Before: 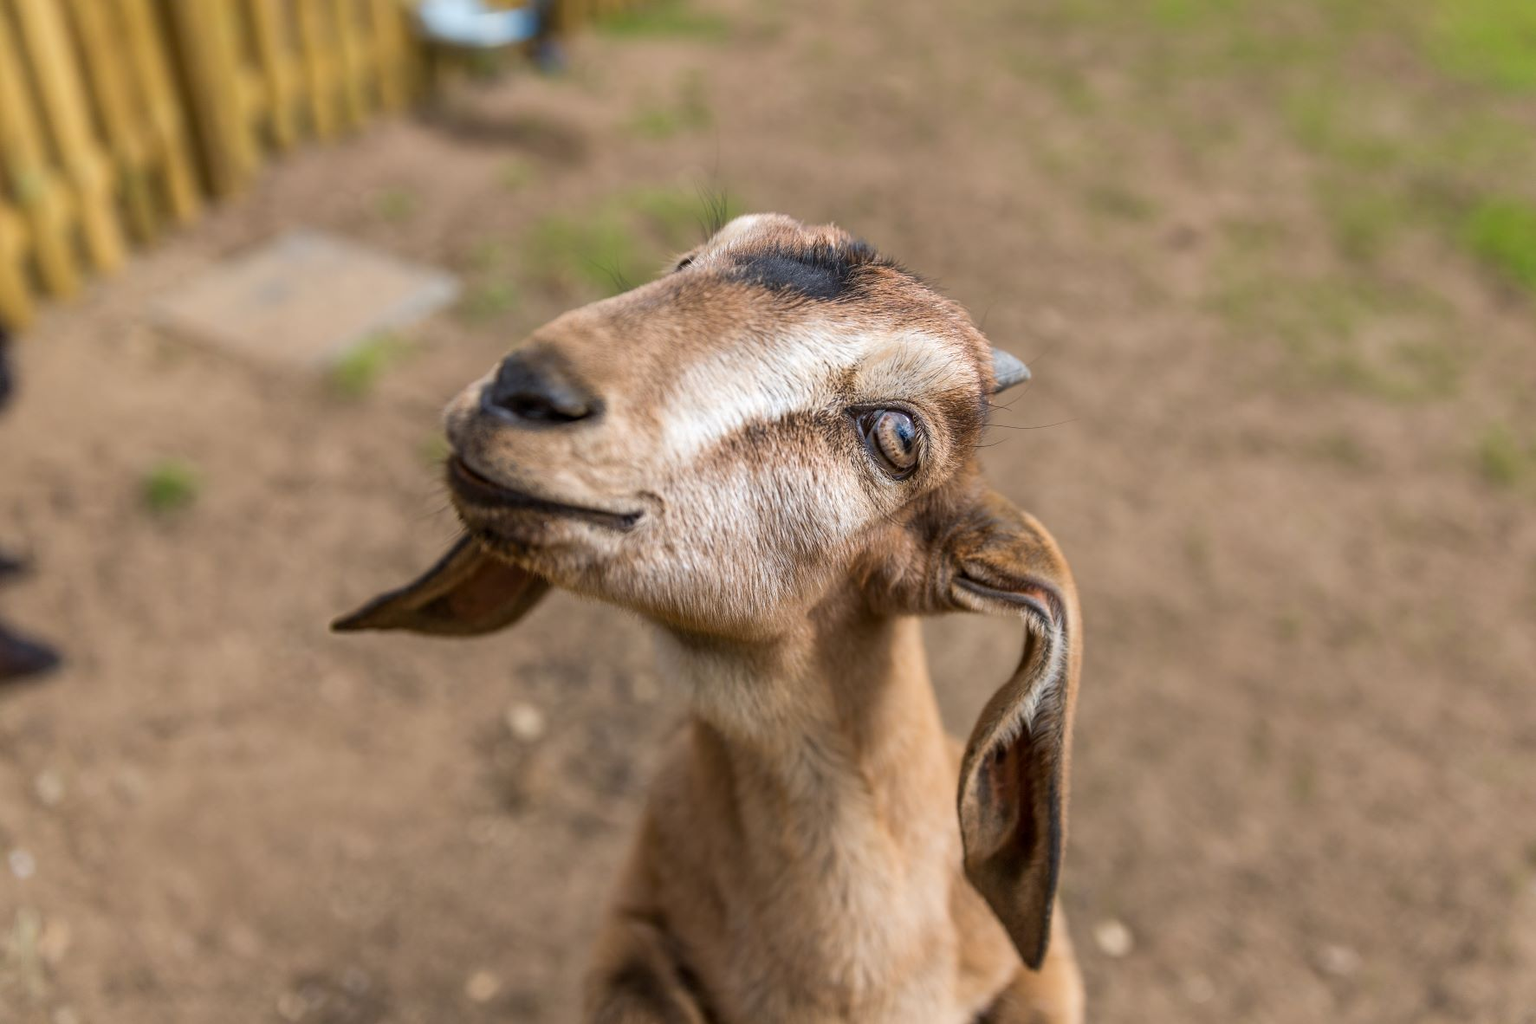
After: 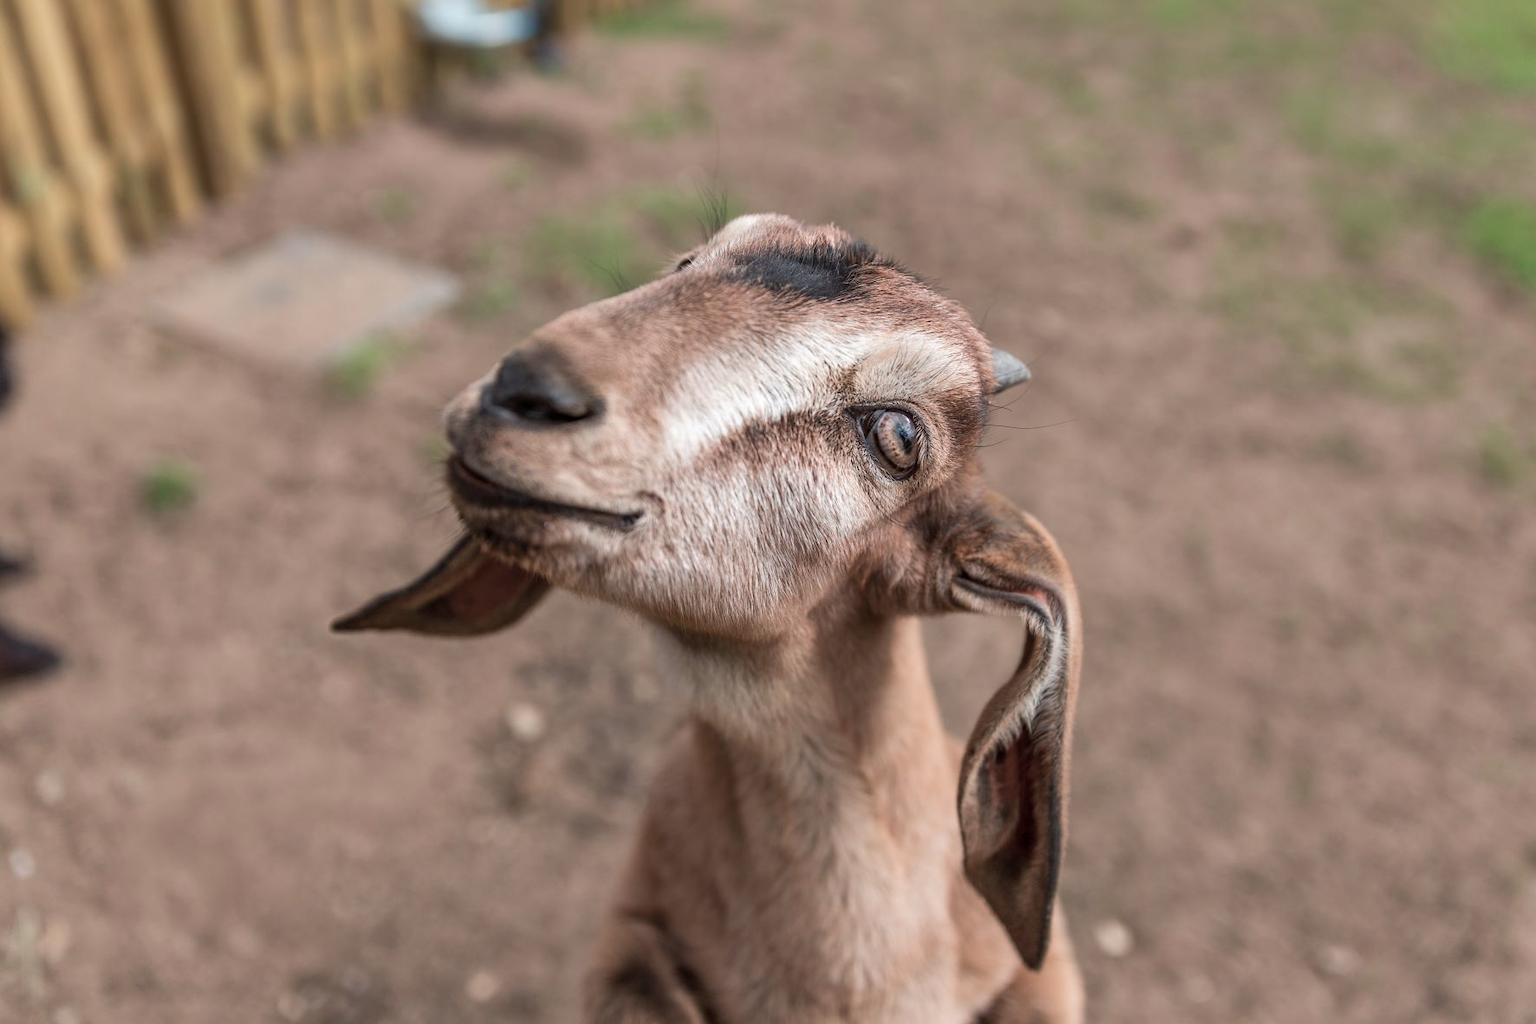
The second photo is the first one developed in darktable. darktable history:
color contrast: blue-yellow contrast 0.62
shadows and highlights: shadows 60, soften with gaussian
